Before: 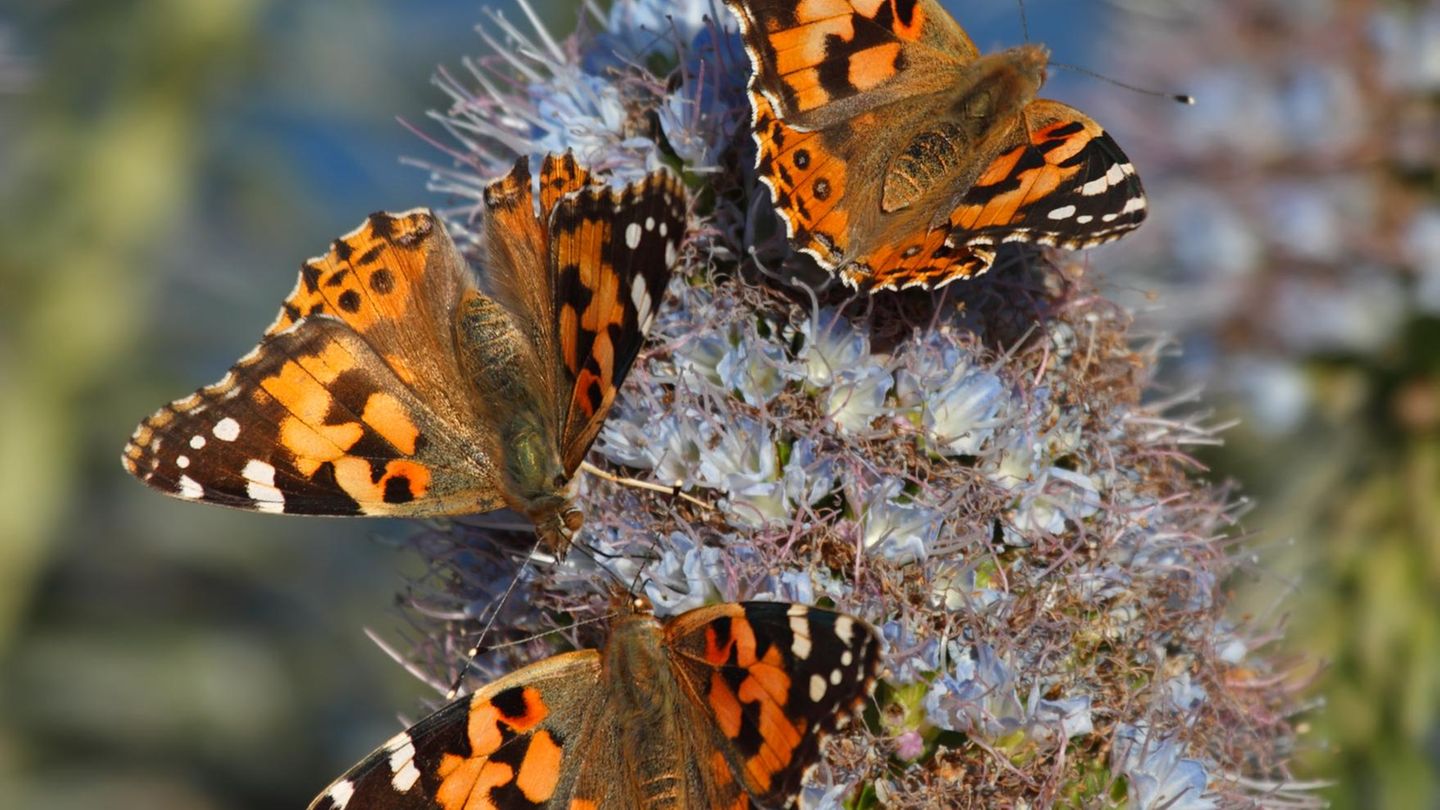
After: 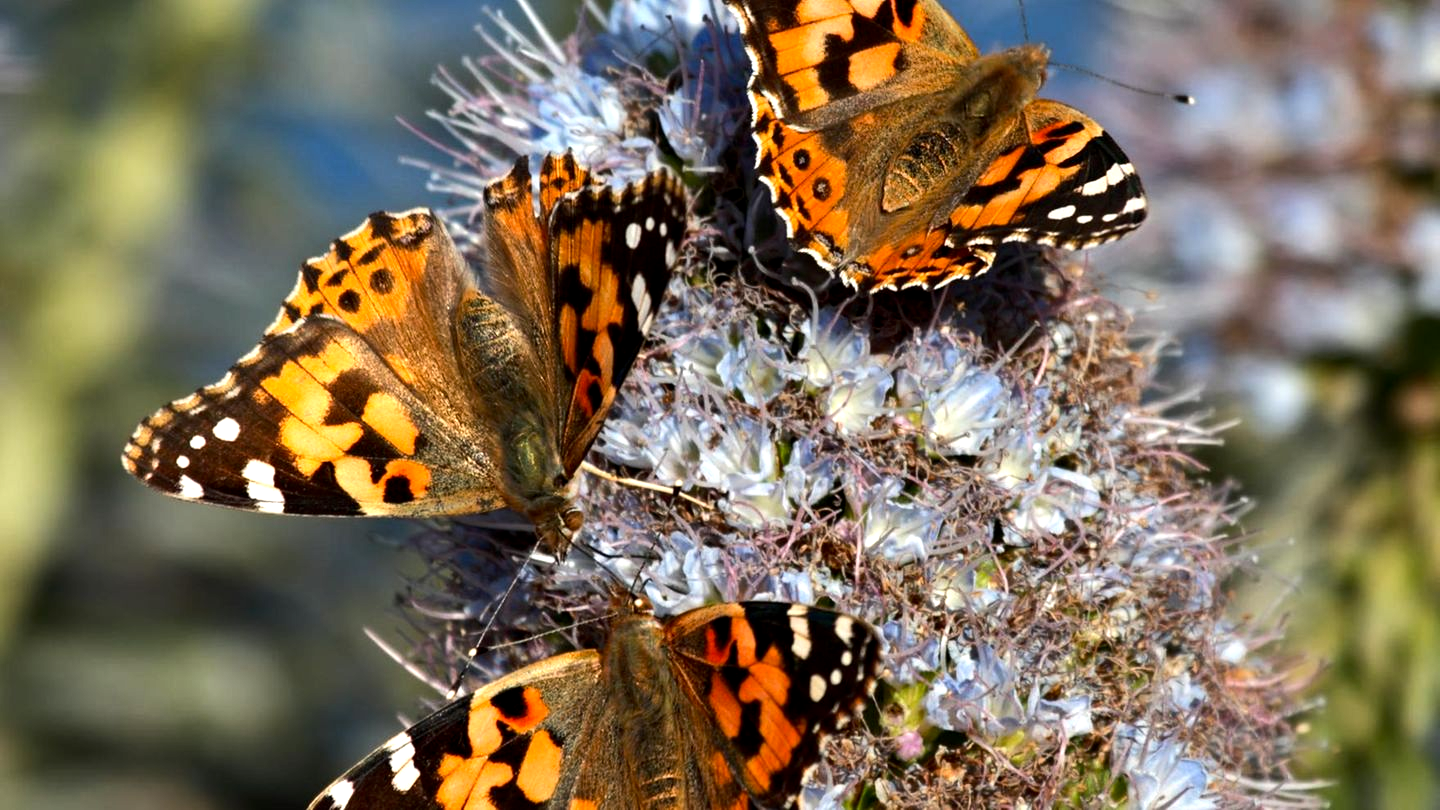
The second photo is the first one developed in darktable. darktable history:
tone equalizer: -8 EV -0.761 EV, -7 EV -0.731 EV, -6 EV -0.581 EV, -5 EV -0.374 EV, -3 EV 0.385 EV, -2 EV 0.6 EV, -1 EV 0.686 EV, +0 EV 0.731 EV, edges refinement/feathering 500, mask exposure compensation -1.57 EV, preserve details no
exposure: black level correction 0.008, exposure 0.104 EV, compensate highlight preservation false
